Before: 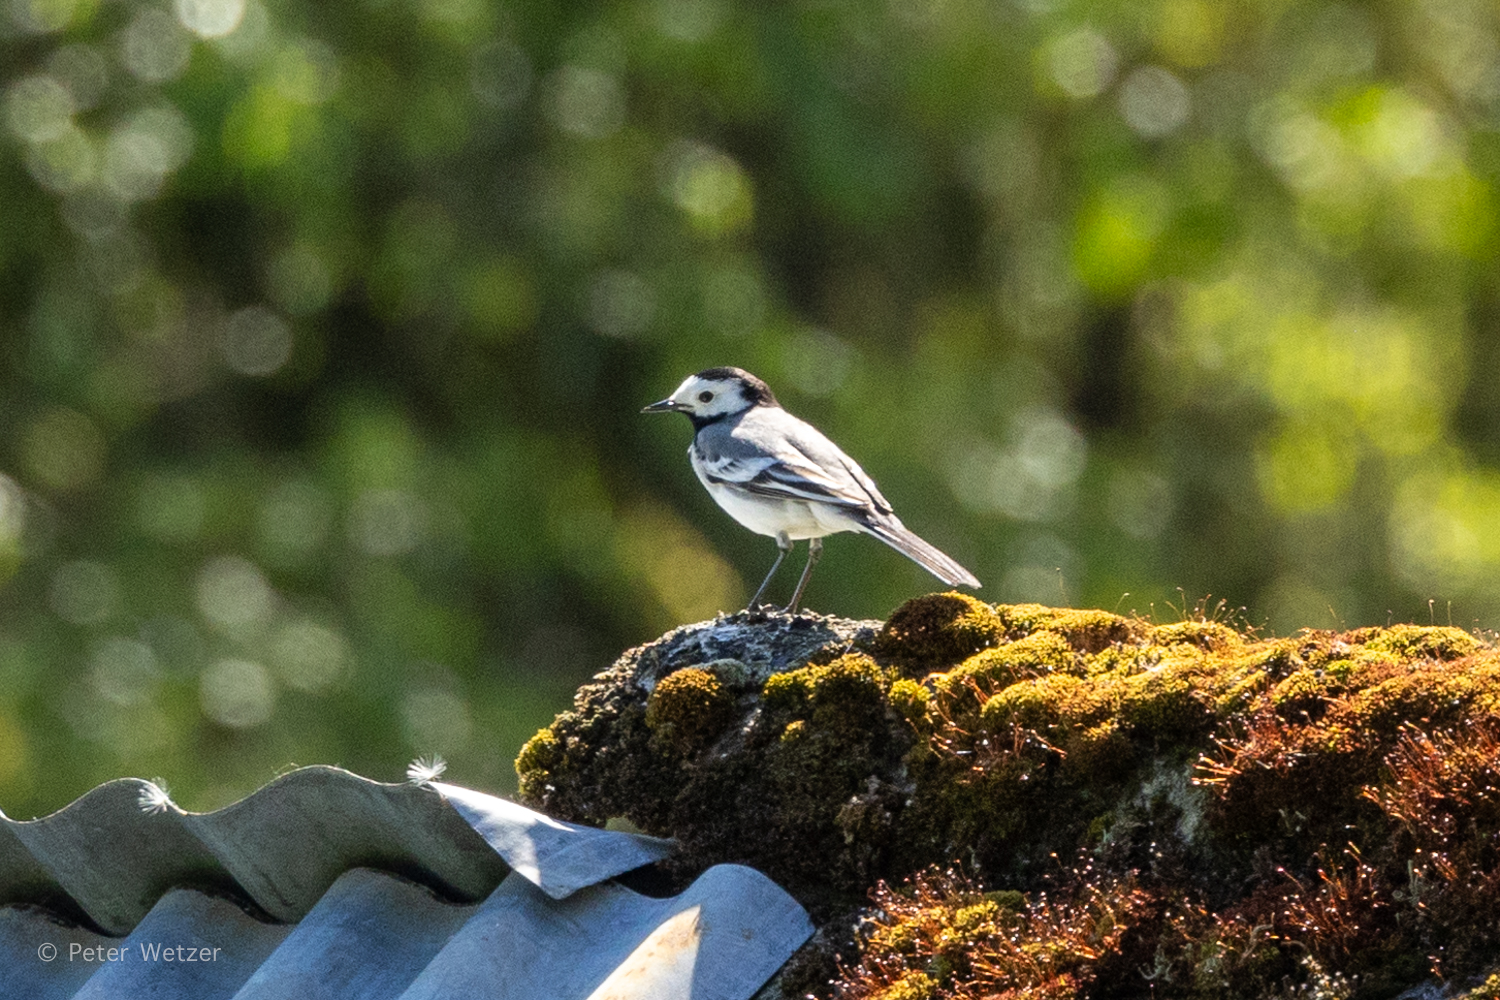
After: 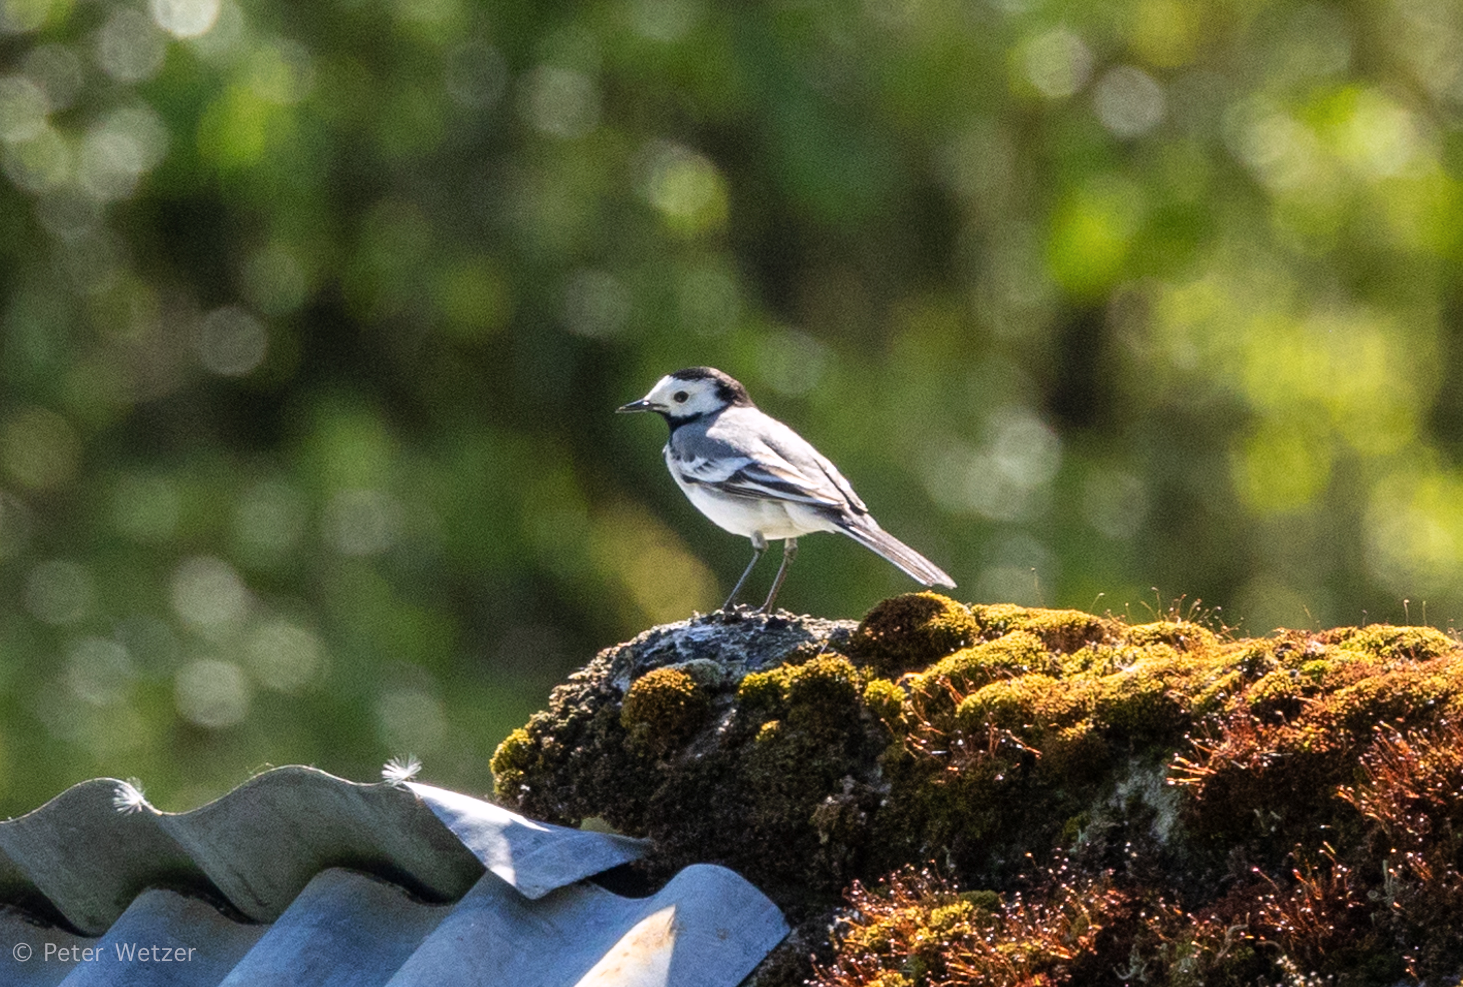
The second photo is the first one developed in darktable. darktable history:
crop and rotate: left 1.774%, right 0.633%, bottom 1.28%
color calibration: illuminant custom, x 0.348, y 0.366, temperature 4940.58 K
